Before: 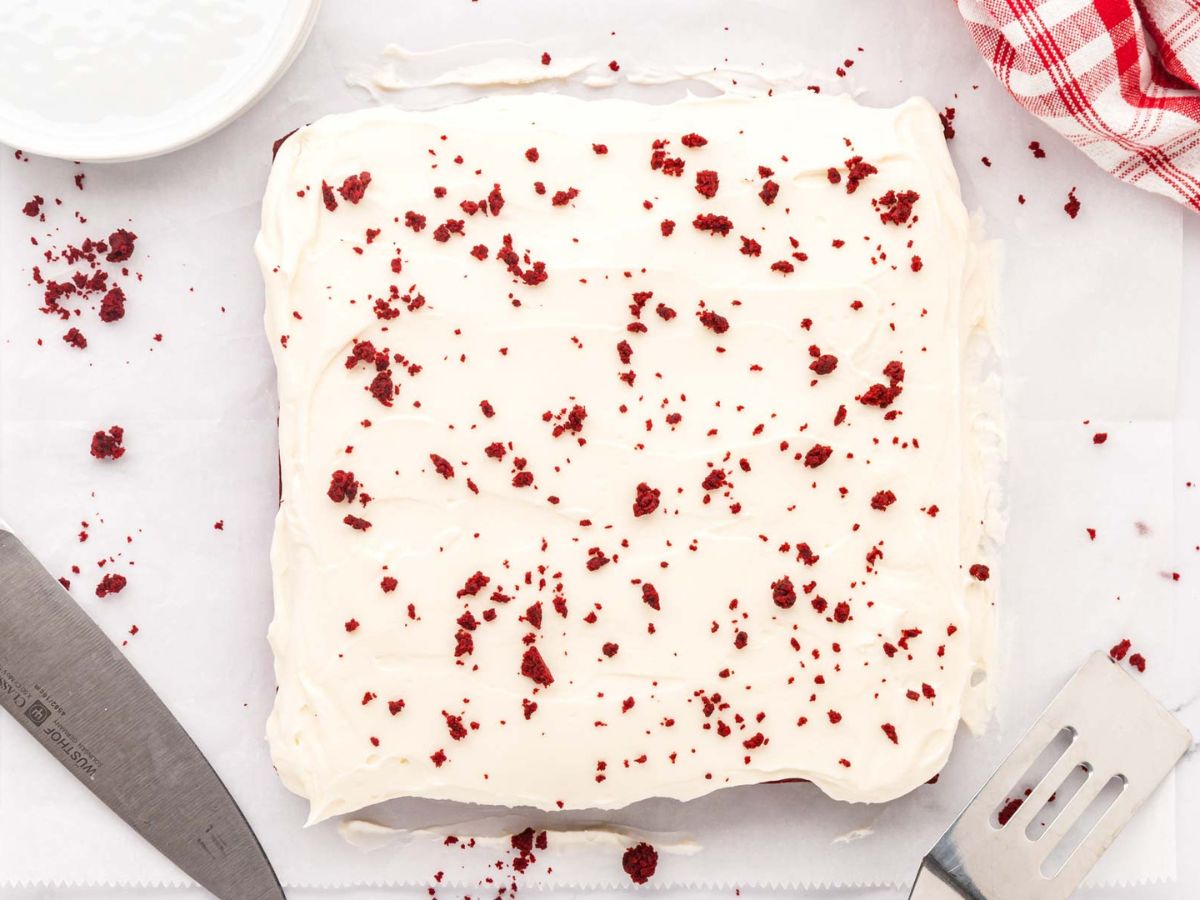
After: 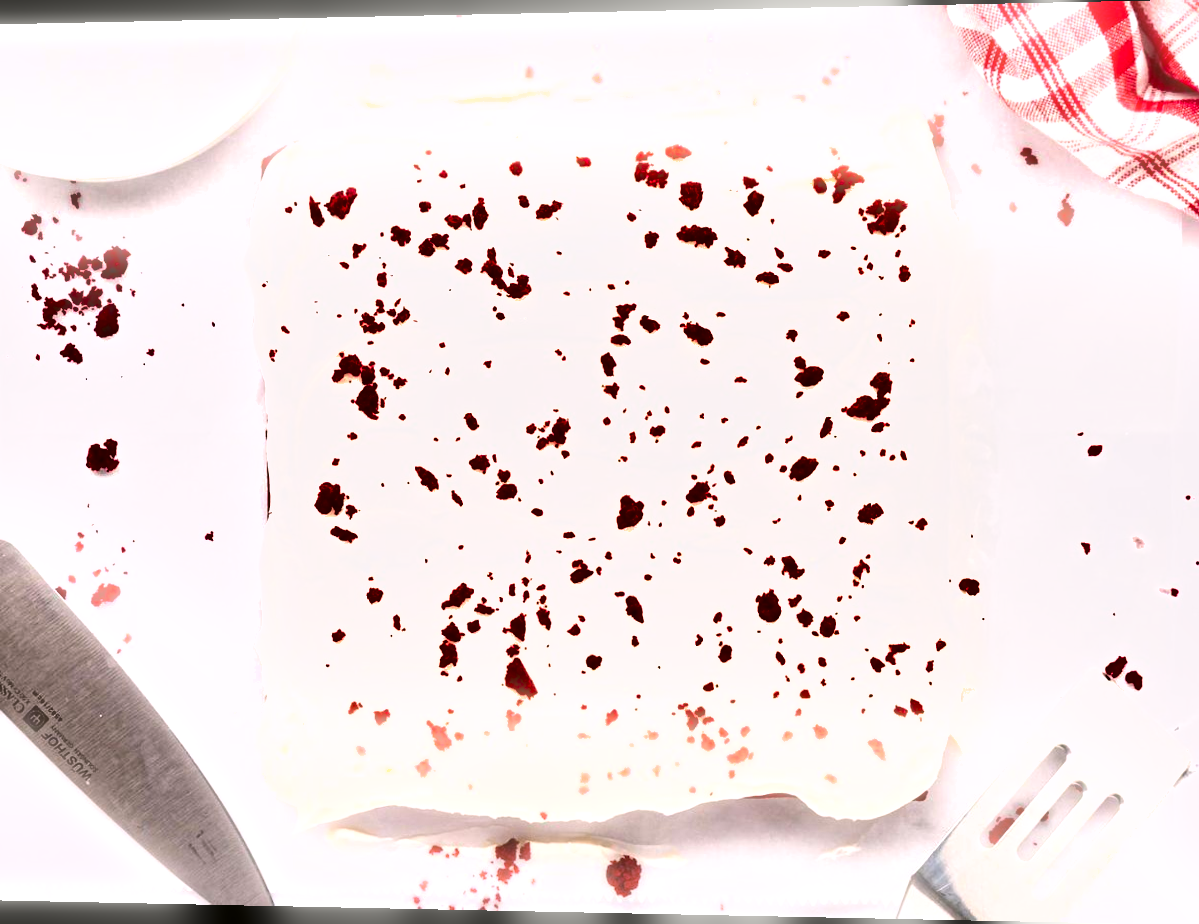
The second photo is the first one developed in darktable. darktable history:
bloom: size 3%, threshold 100%, strength 0%
color correction: highlights a* 3.12, highlights b* -1.55, shadows a* -0.101, shadows b* 2.52, saturation 0.98
rotate and perspective: lens shift (horizontal) -0.055, automatic cropping off
exposure: black level correction 0, exposure 0.7 EV, compensate exposure bias true, compensate highlight preservation false
shadows and highlights: soften with gaussian
